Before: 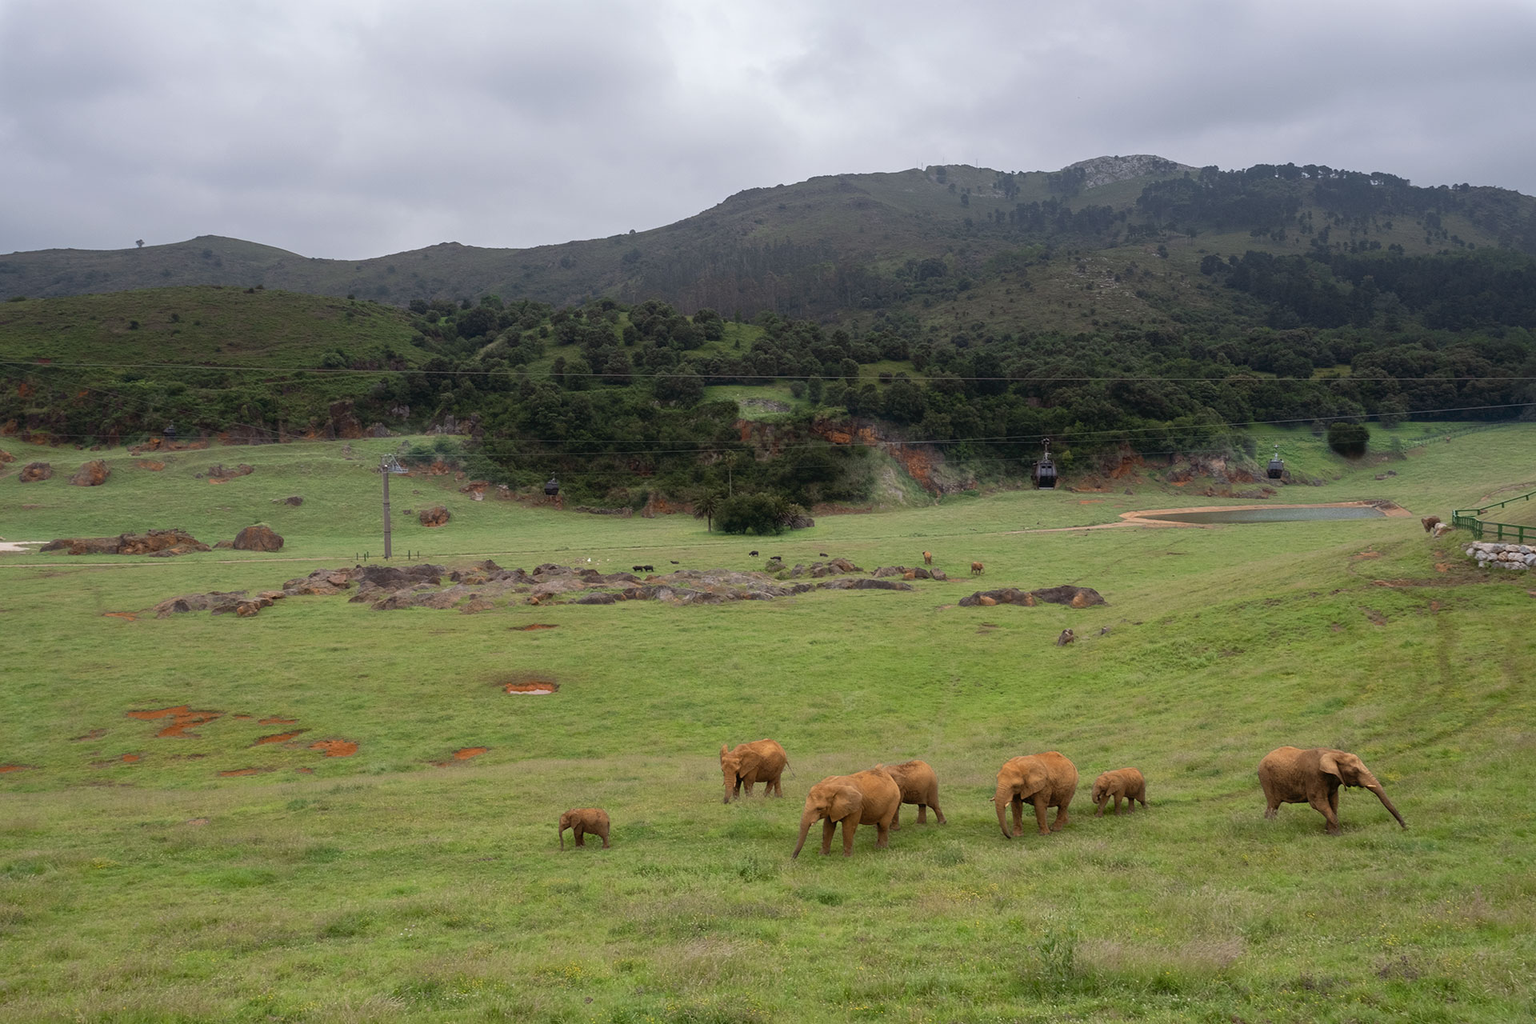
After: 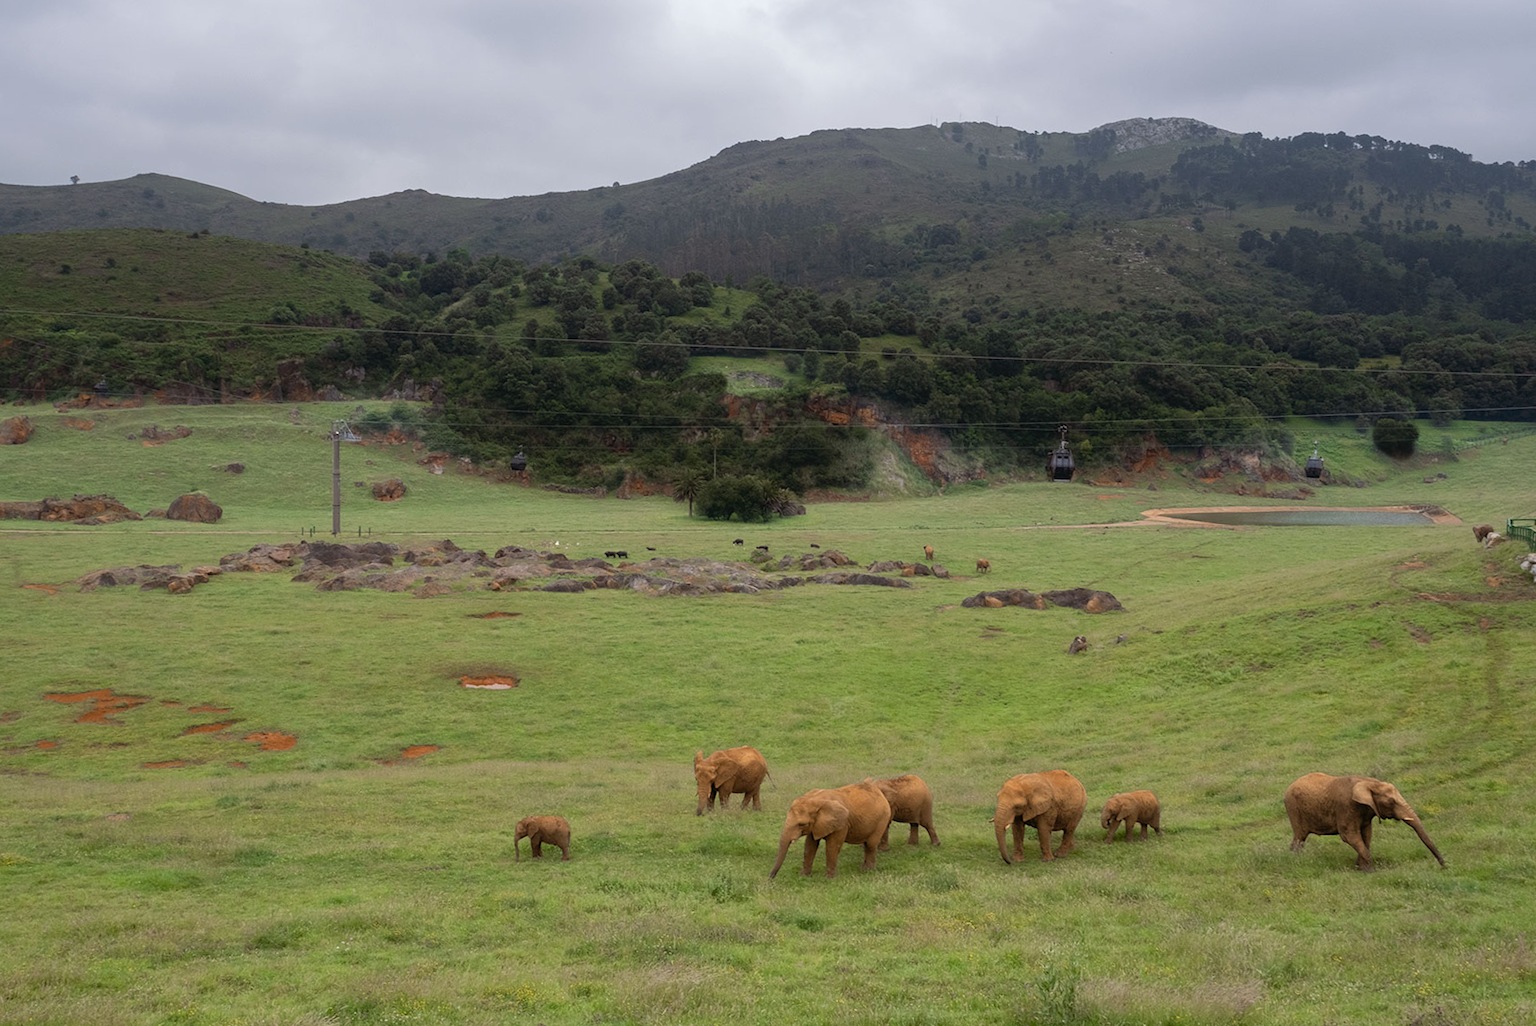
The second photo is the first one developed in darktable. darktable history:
crop and rotate: angle -1.83°, left 3.151%, top 3.792%, right 1.495%, bottom 0.621%
